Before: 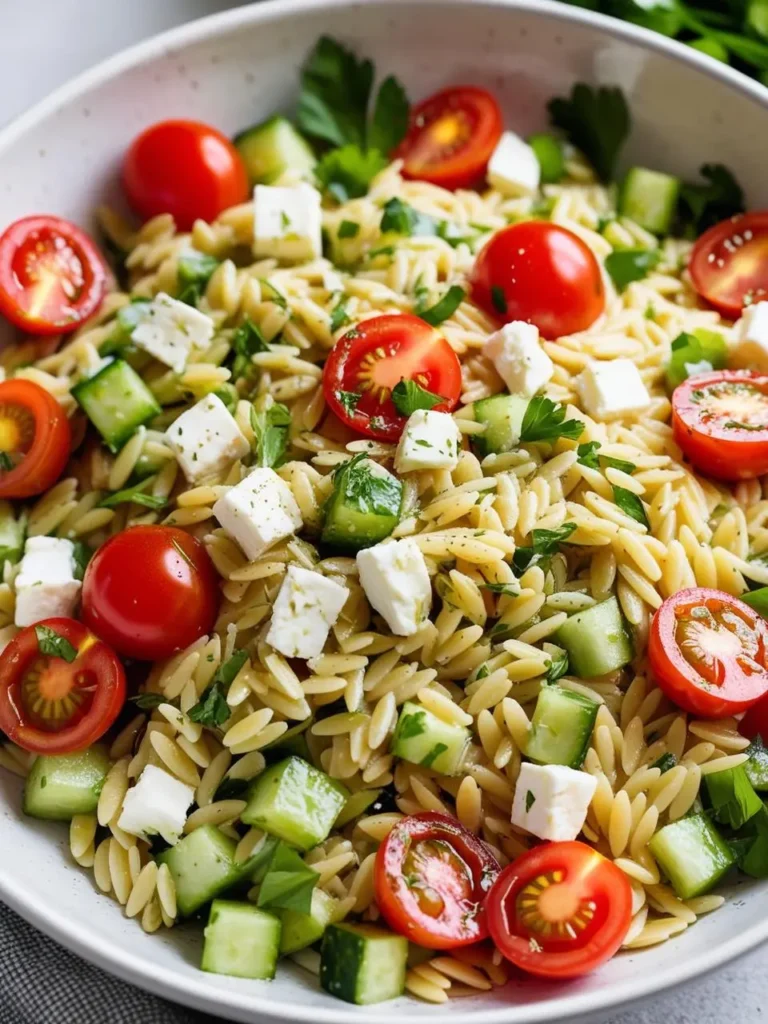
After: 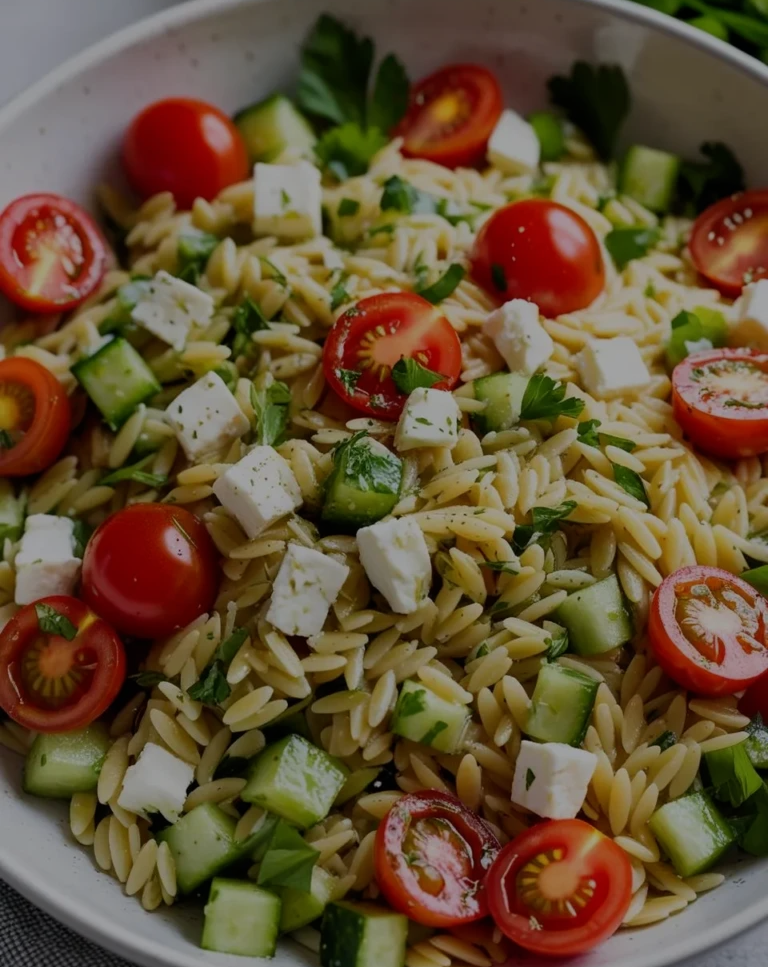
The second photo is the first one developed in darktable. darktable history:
exposure: exposure -1.4 EV, compensate highlight preservation false
crop and rotate: top 2.179%, bottom 3.295%
